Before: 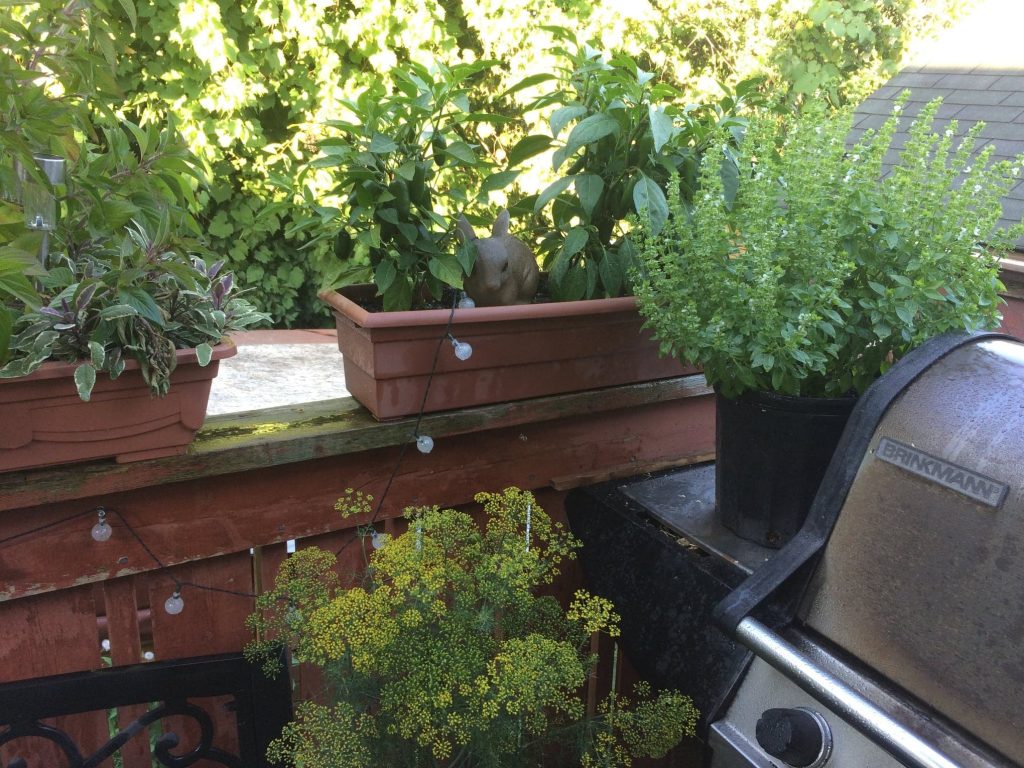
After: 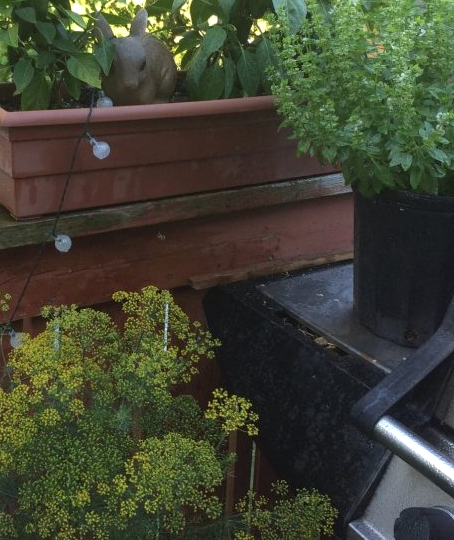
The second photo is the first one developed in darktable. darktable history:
crop: left 35.432%, top 26.233%, right 20.145%, bottom 3.432%
tone equalizer: -8 EV -0.001 EV, -7 EV 0.001 EV, -6 EV -0.002 EV, -5 EV -0.003 EV, -4 EV -0.062 EV, -3 EV -0.222 EV, -2 EV -0.267 EV, -1 EV 0.105 EV, +0 EV 0.303 EV
